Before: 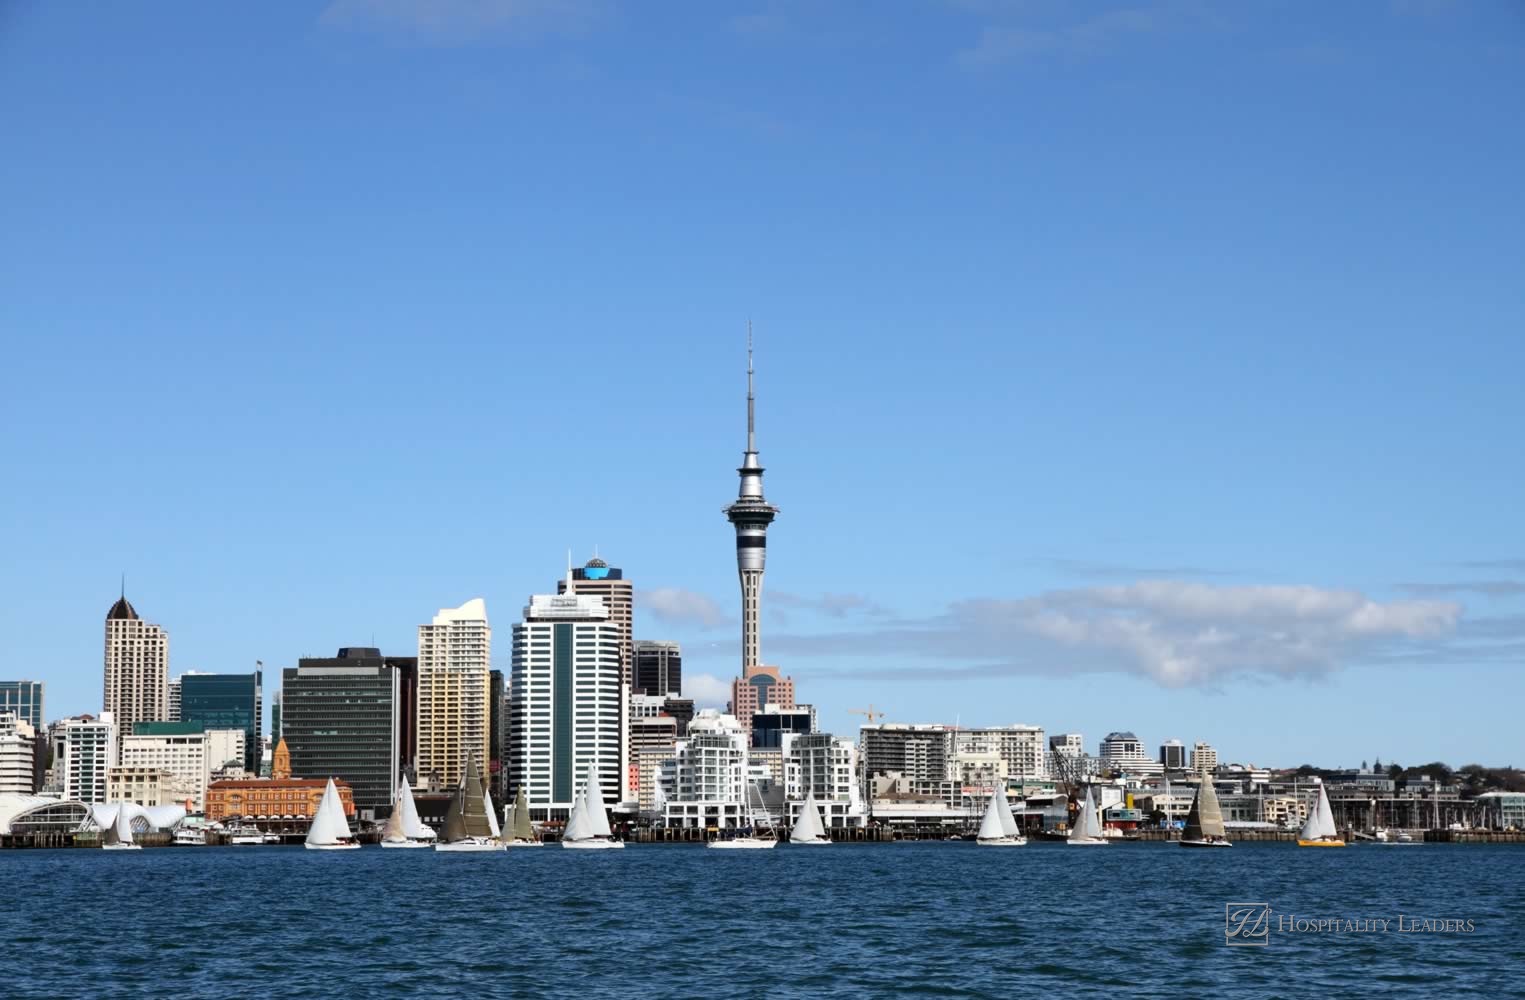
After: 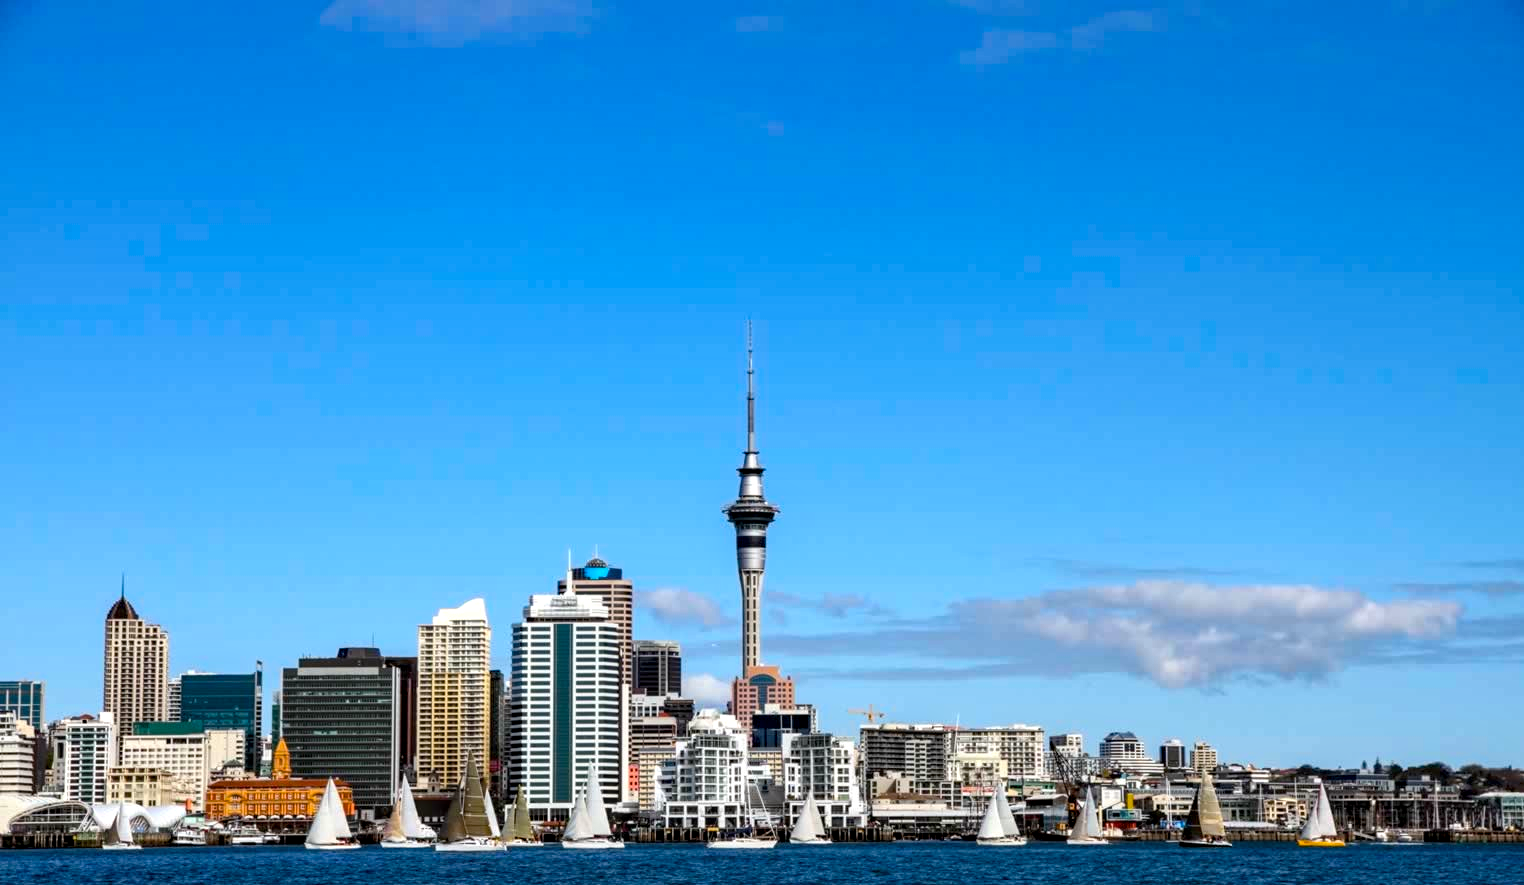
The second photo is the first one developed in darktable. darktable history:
crop and rotate: top 0%, bottom 11.49%
haze removal: compatibility mode true, adaptive false
color balance rgb: linear chroma grading › global chroma 15%, perceptual saturation grading › global saturation 30%
local contrast: detail 142%
